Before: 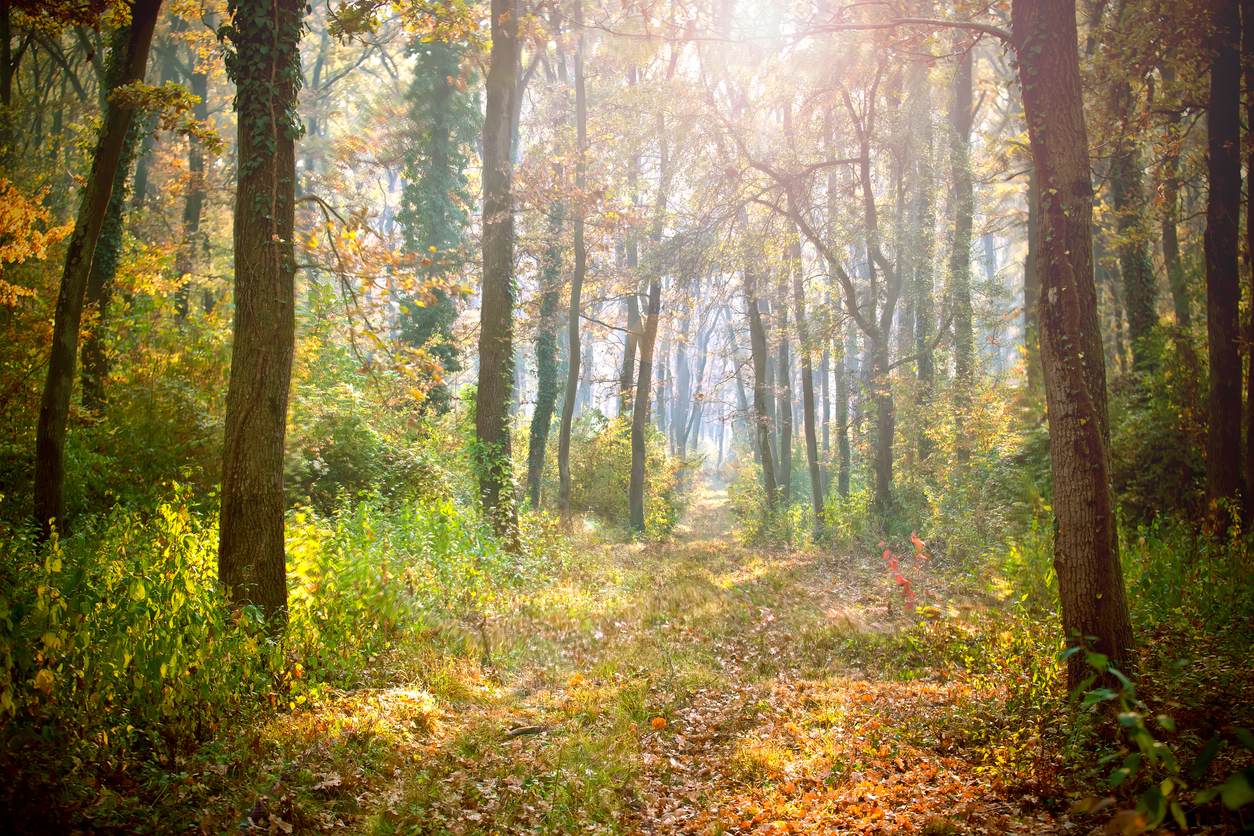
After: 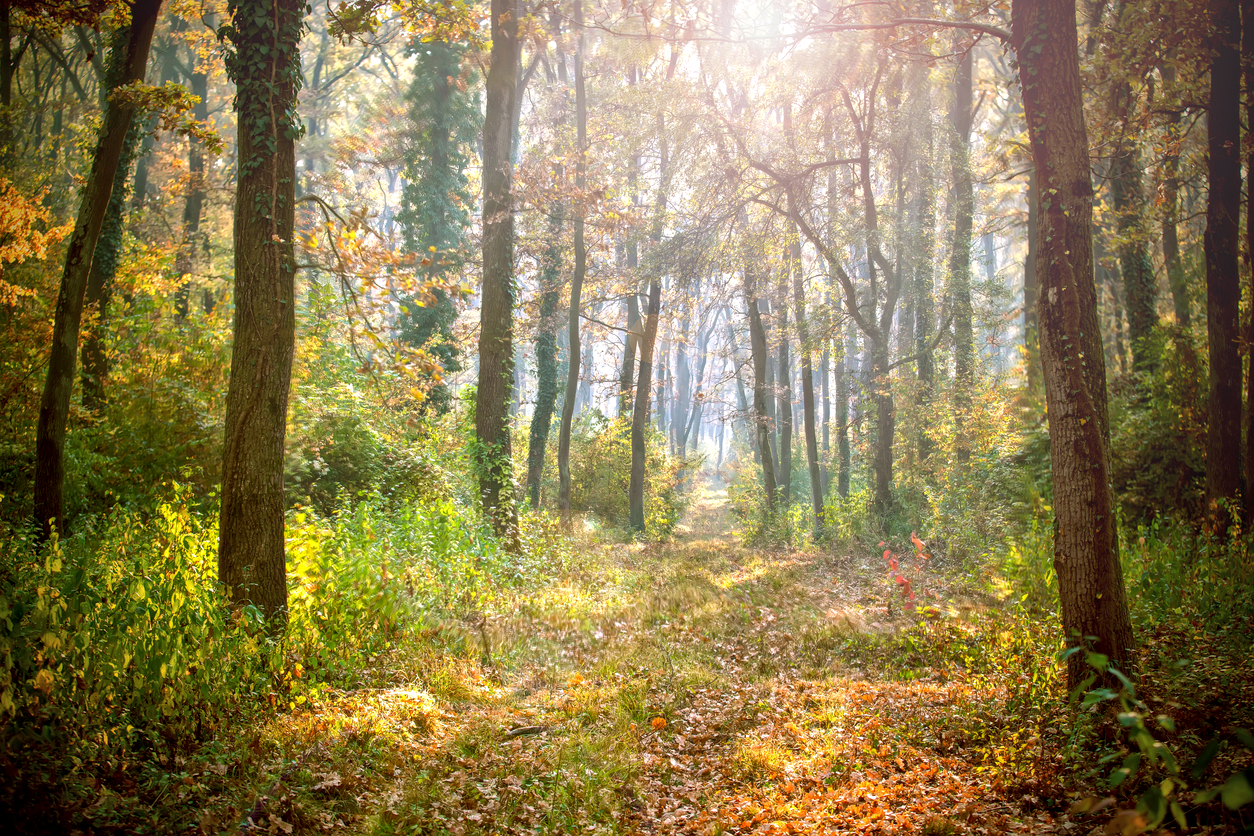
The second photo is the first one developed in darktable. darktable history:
local contrast: on, module defaults
shadows and highlights: radius 126.09, shadows 21.24, highlights -22.35, low approximation 0.01
